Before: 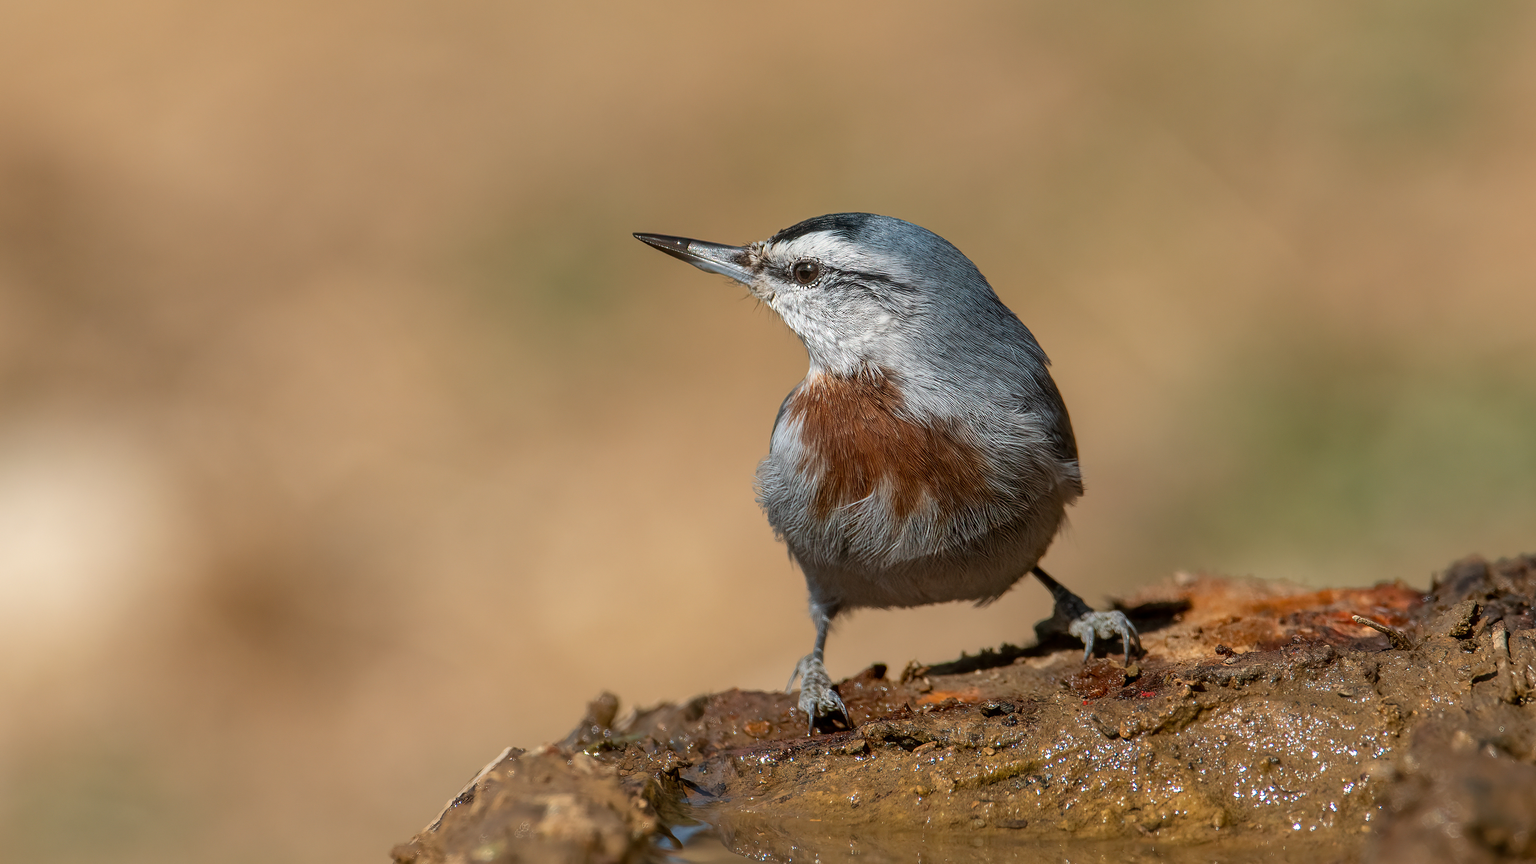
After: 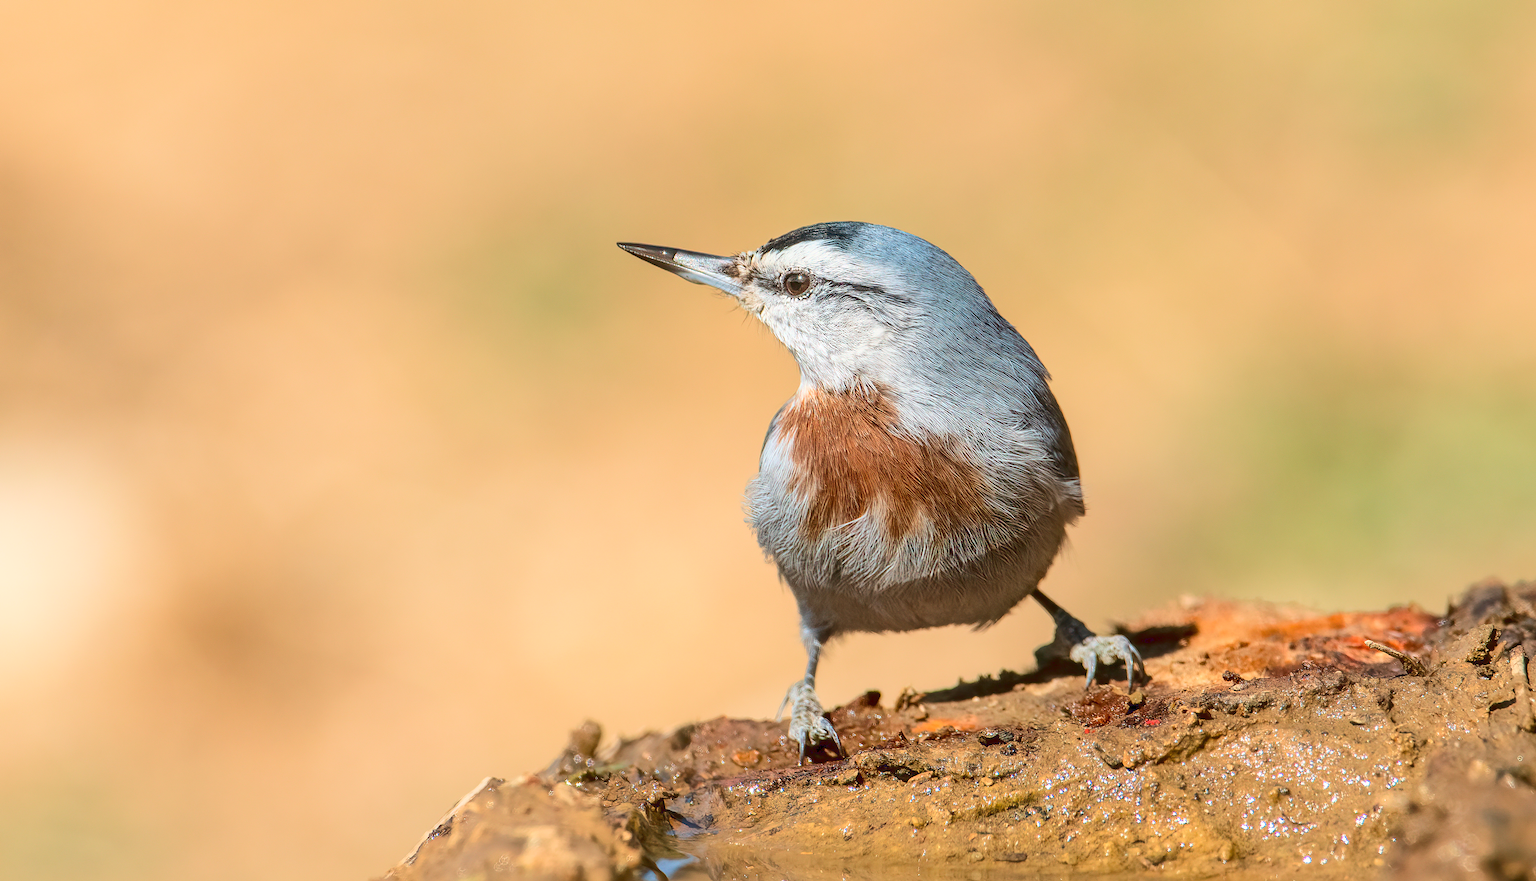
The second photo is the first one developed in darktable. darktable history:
base curve: curves: ch0 [(0, 0.007) (0.028, 0.063) (0.121, 0.311) (0.46, 0.743) (0.859, 0.957) (1, 1)]
velvia: on, module defaults
crop and rotate: left 2.626%, right 1.194%, bottom 1.878%
